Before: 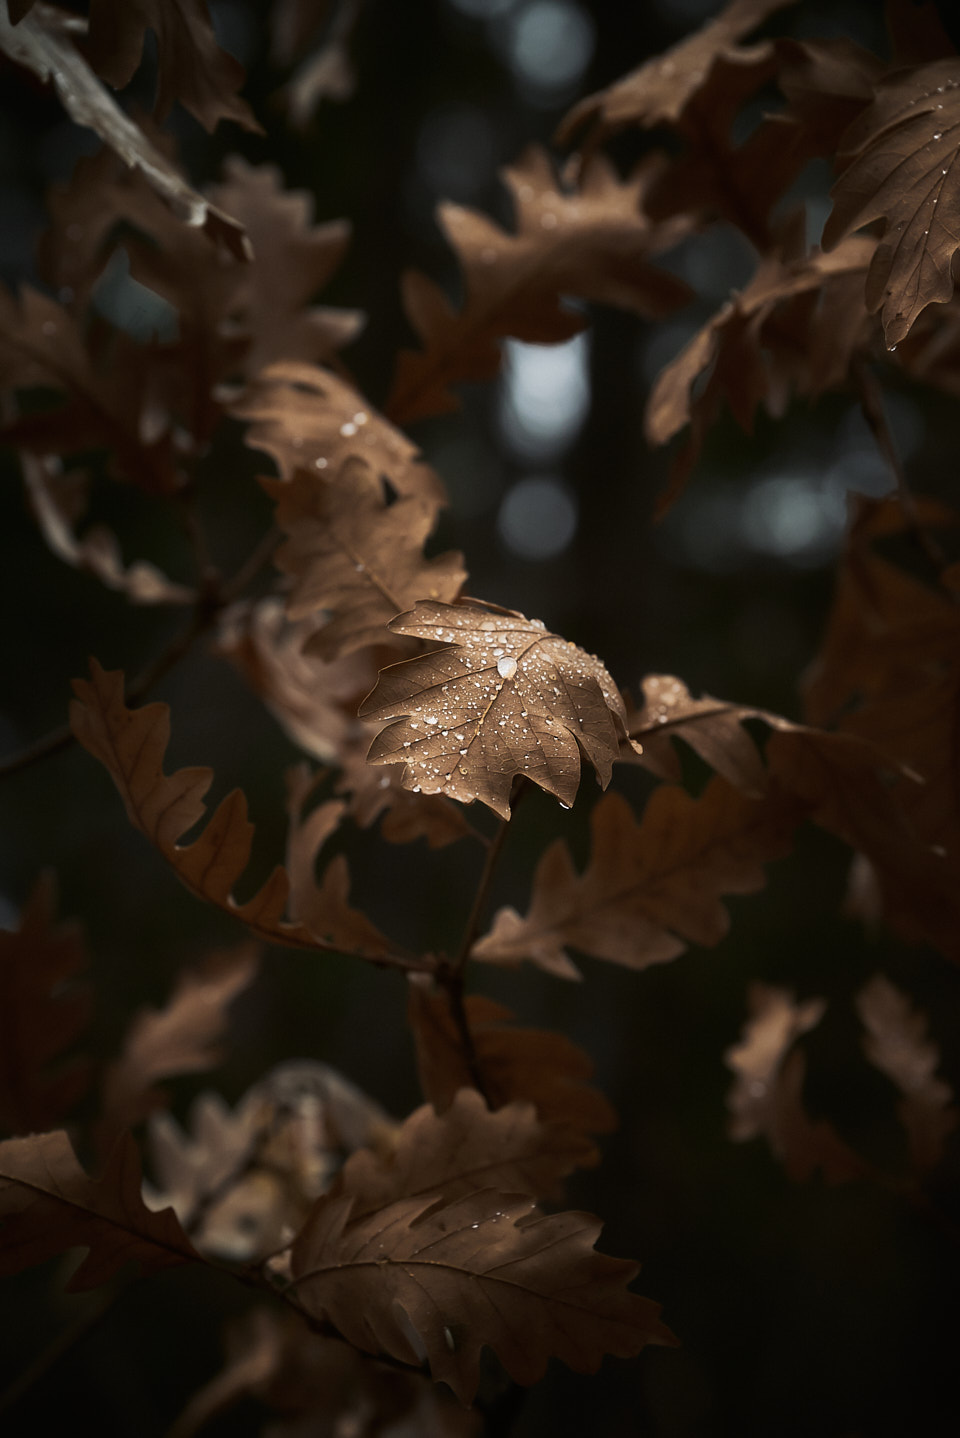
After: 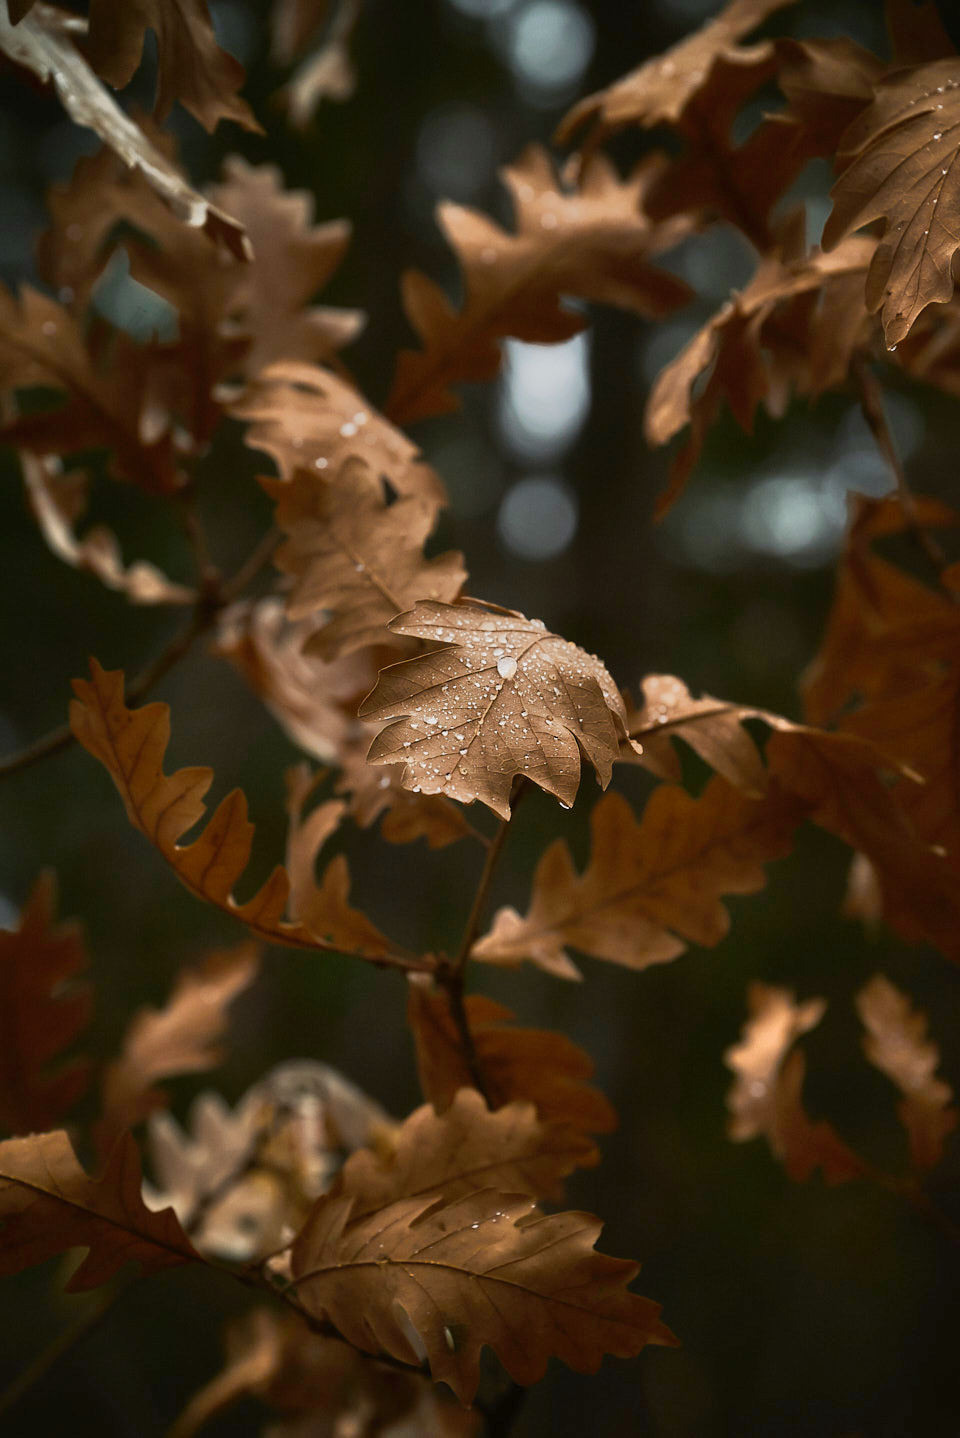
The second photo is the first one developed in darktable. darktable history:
white balance: red 1.009, blue 0.985
color balance rgb: shadows lift › chroma 1%, shadows lift › hue 113°, highlights gain › chroma 0.2%, highlights gain › hue 333°, perceptual saturation grading › global saturation 20%, perceptual saturation grading › highlights -50%, perceptual saturation grading › shadows 25%, contrast -10%
shadows and highlights: soften with gaussian
